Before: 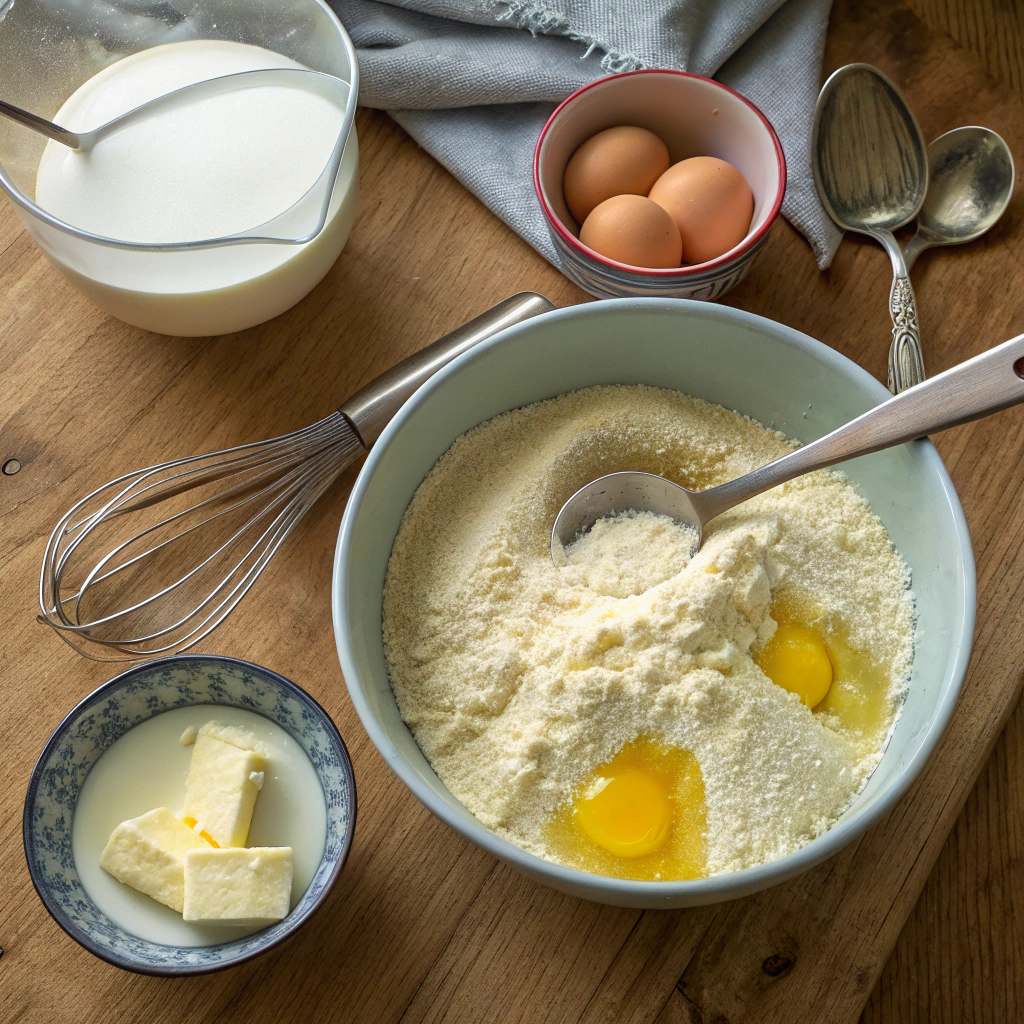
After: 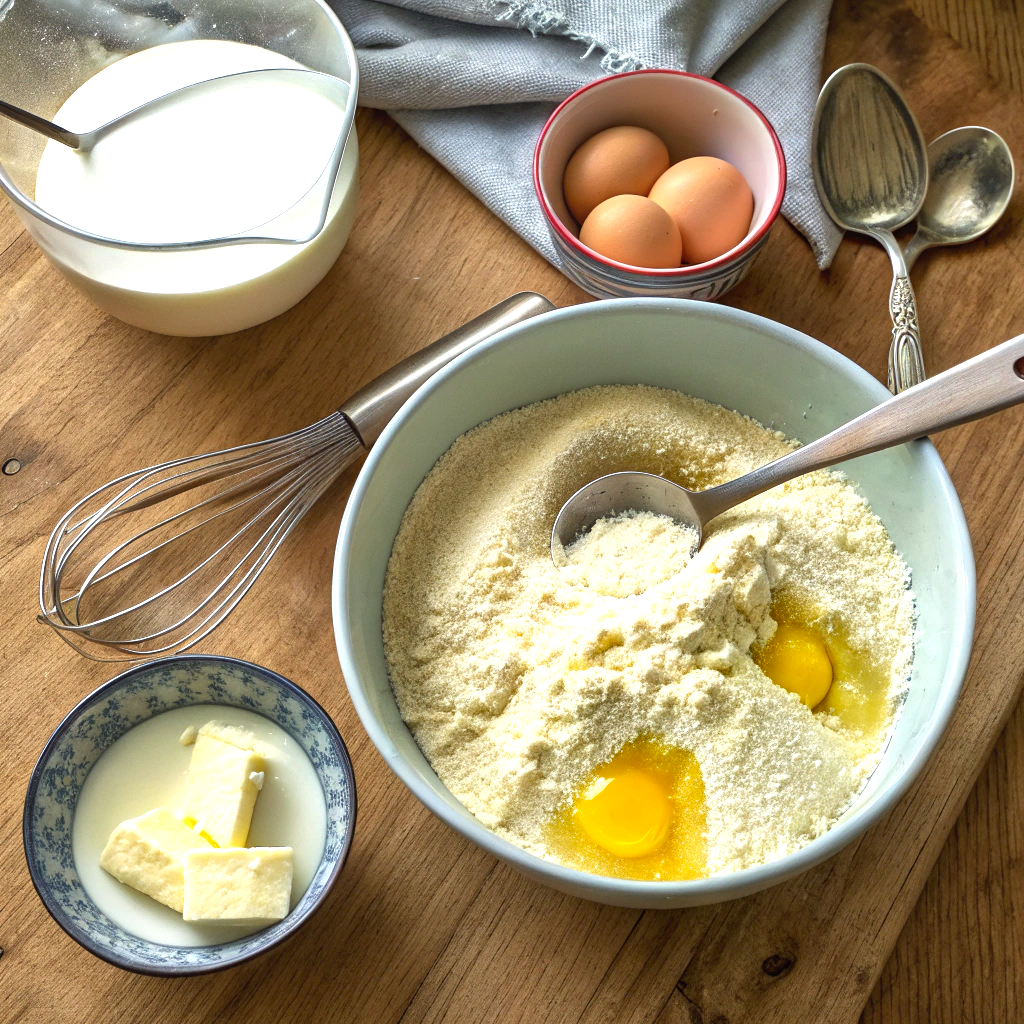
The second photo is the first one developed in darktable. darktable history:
exposure: black level correction 0, exposure 0.703 EV, compensate exposure bias true, compensate highlight preservation false
shadows and highlights: soften with gaussian
